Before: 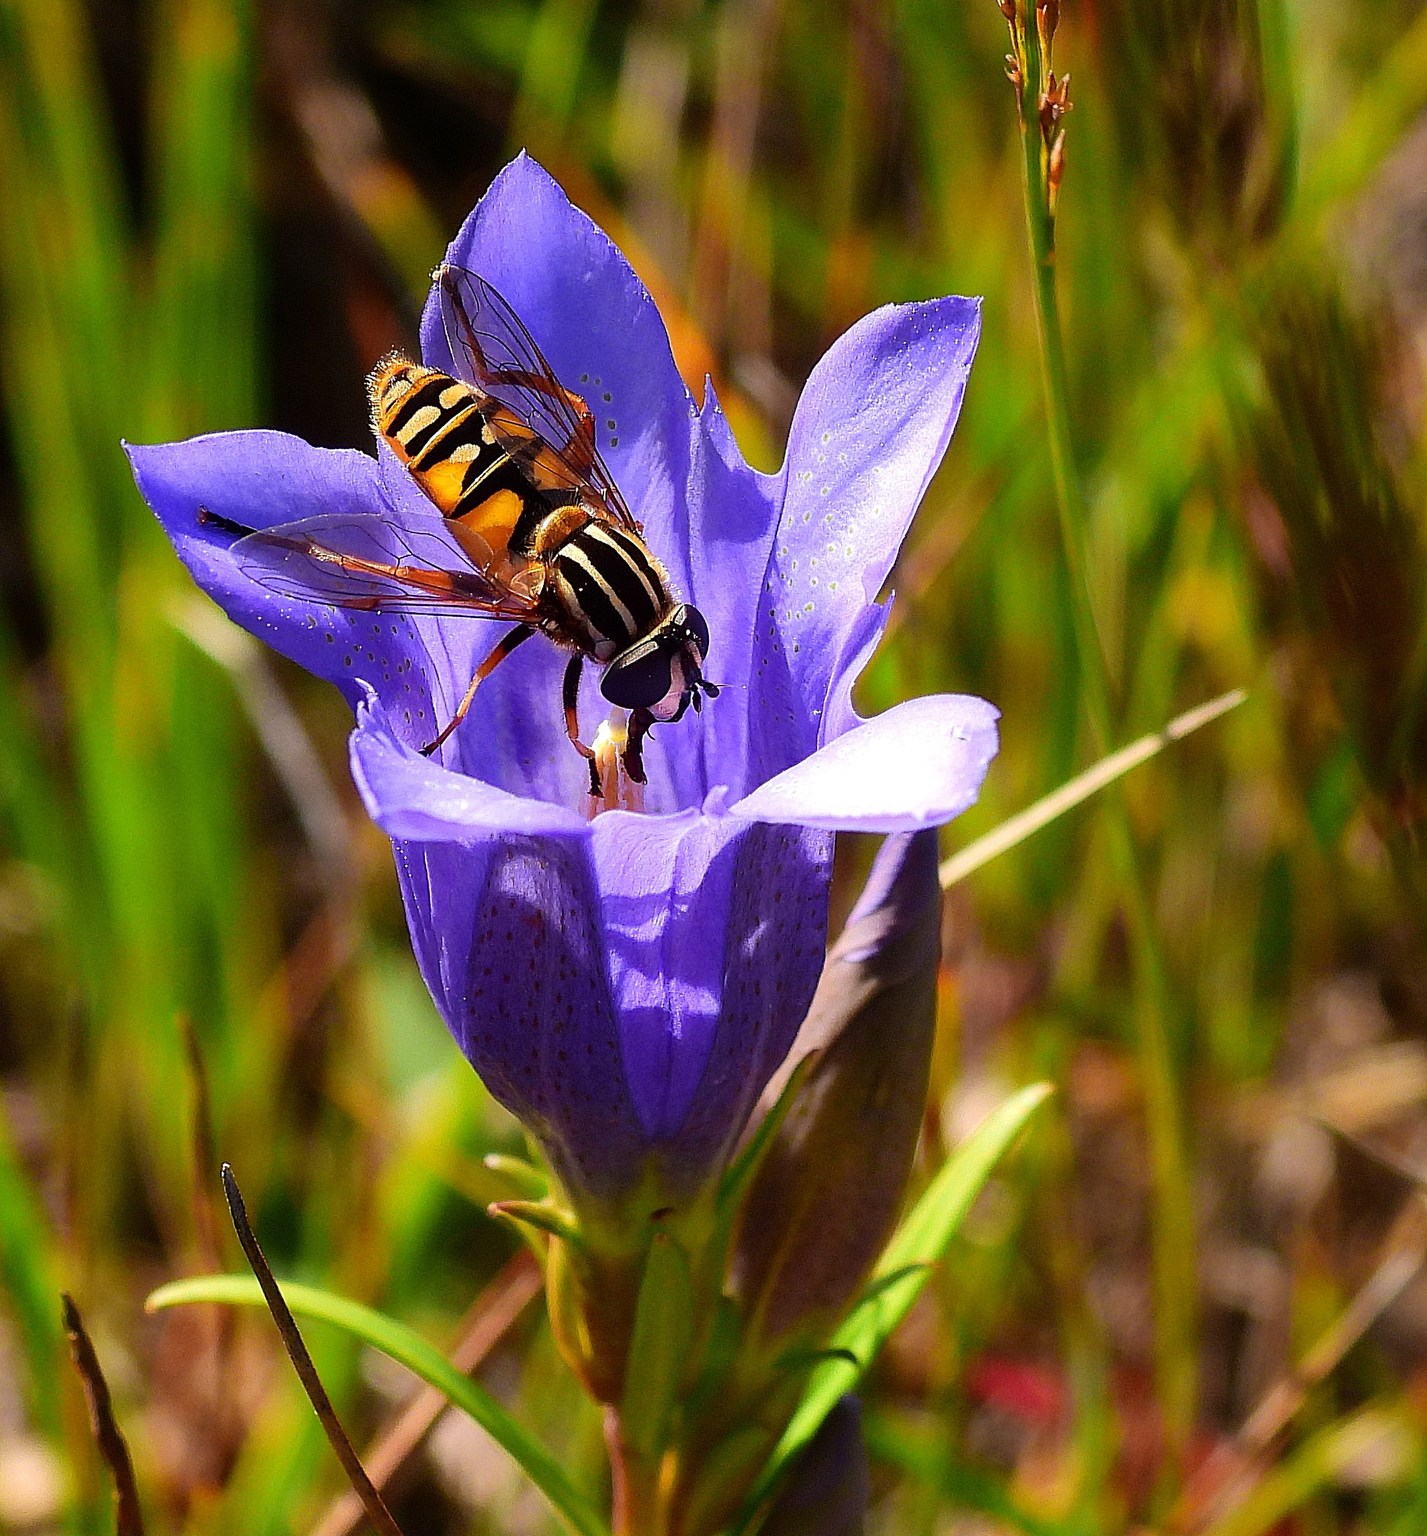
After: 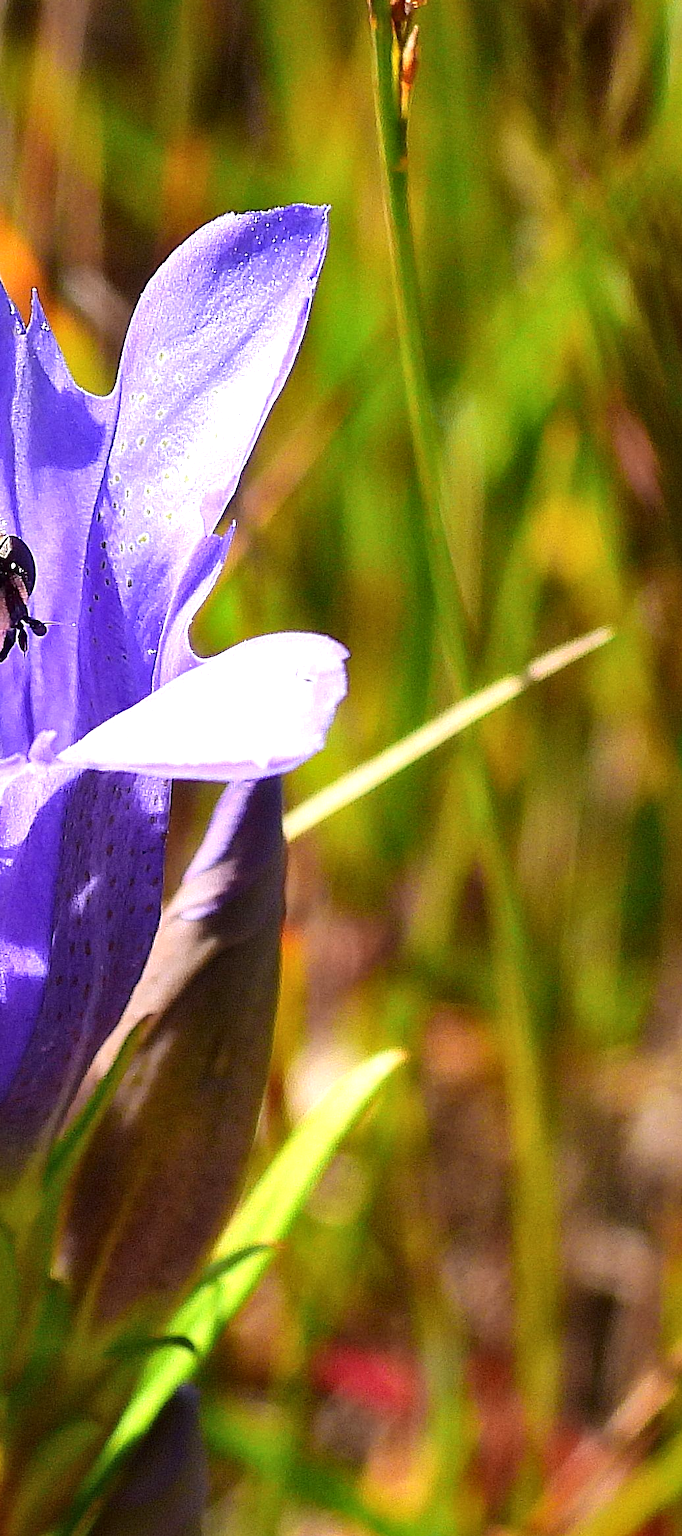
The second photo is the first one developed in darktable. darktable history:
exposure: black level correction 0, exposure 0.498 EV, compensate highlight preservation false
local contrast: mode bilateral grid, contrast 19, coarseness 49, detail 119%, midtone range 0.2
crop: left 47.384%, top 6.914%, right 8.109%
